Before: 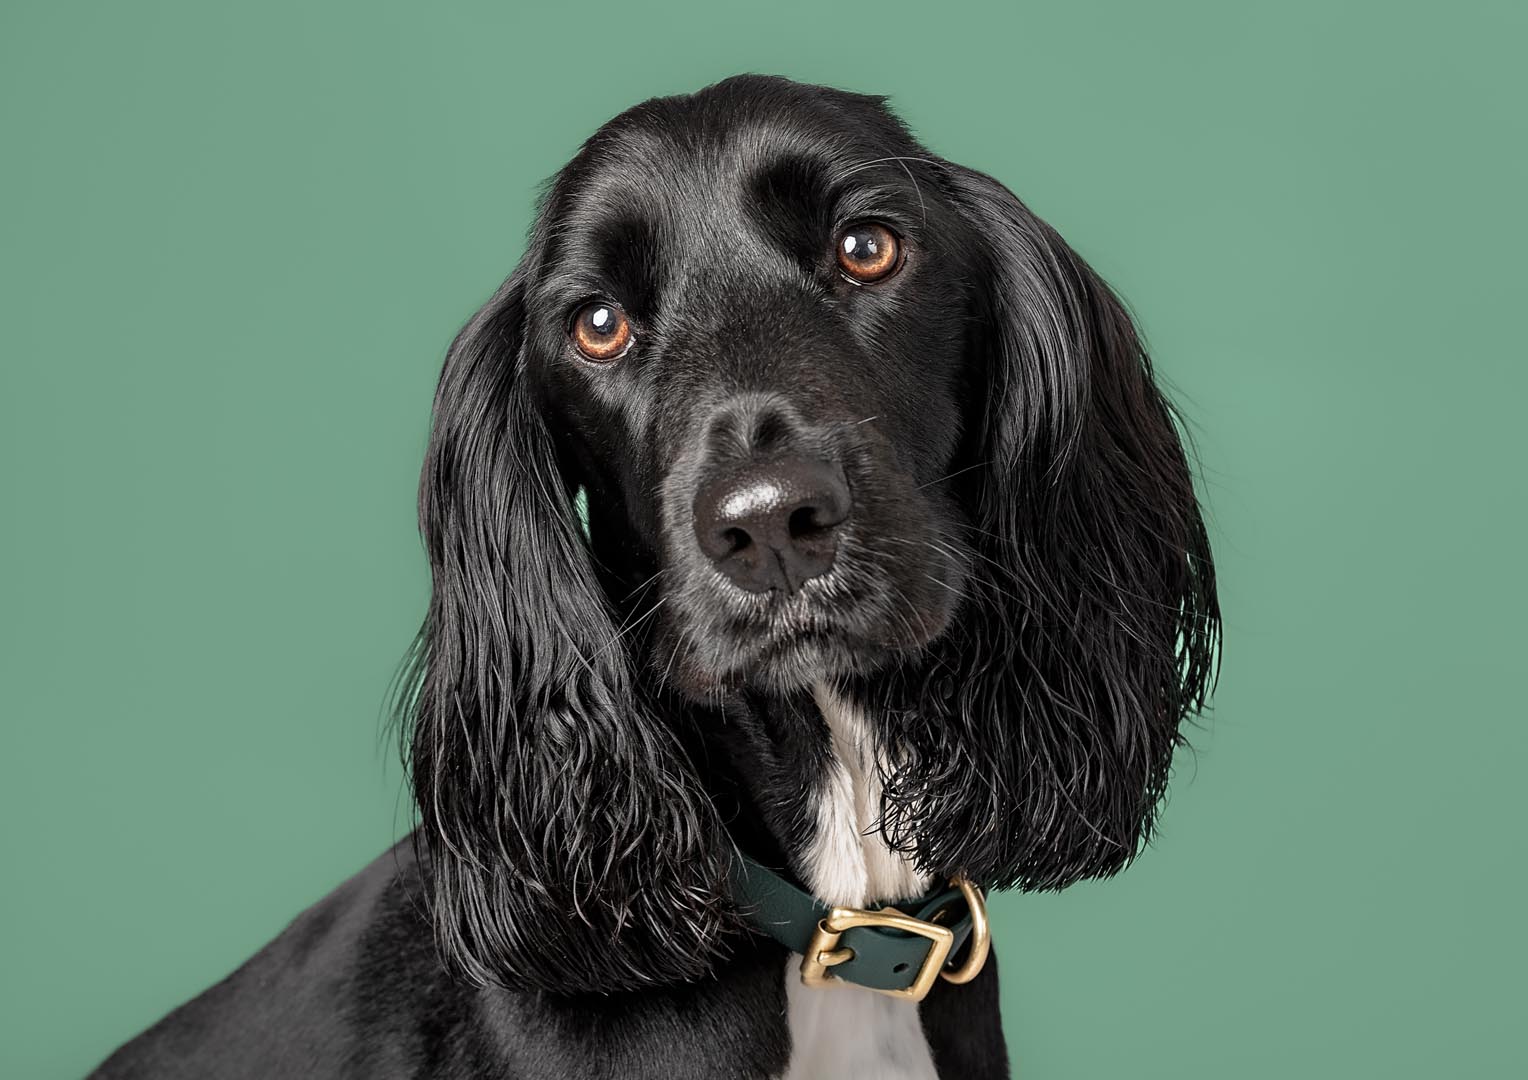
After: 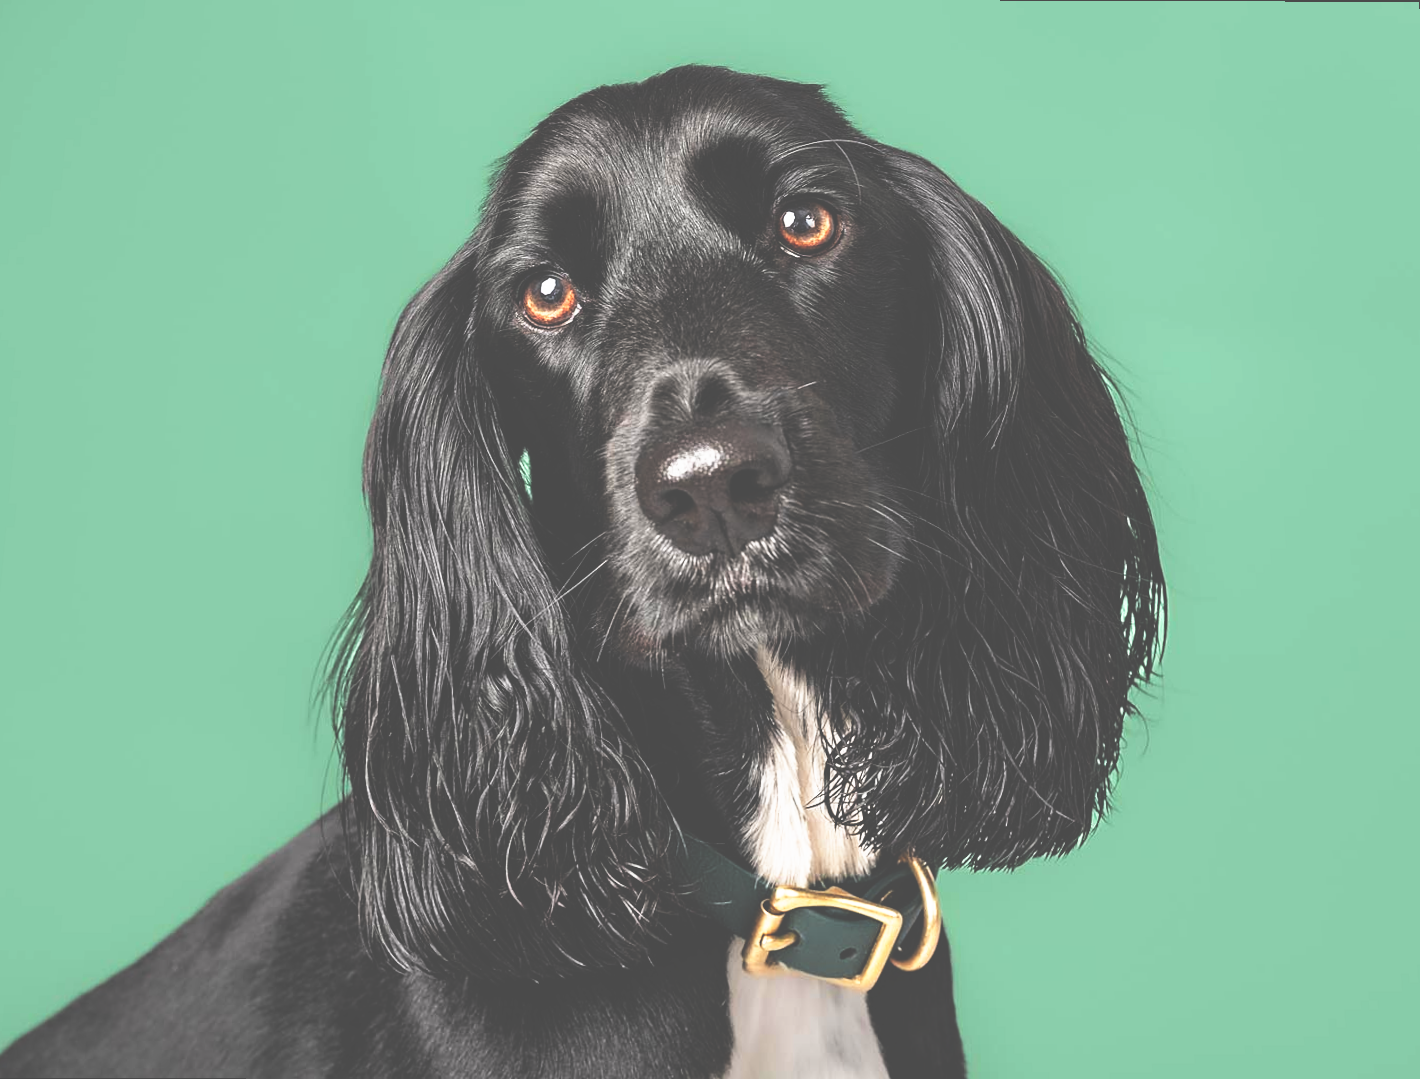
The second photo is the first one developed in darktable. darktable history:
contrast brightness saturation: brightness 0.15
rotate and perspective: rotation 0.215°, lens shift (vertical) -0.139, crop left 0.069, crop right 0.939, crop top 0.002, crop bottom 0.996
base curve: curves: ch0 [(0, 0.036) (0.007, 0.037) (0.604, 0.887) (1, 1)], preserve colors none
